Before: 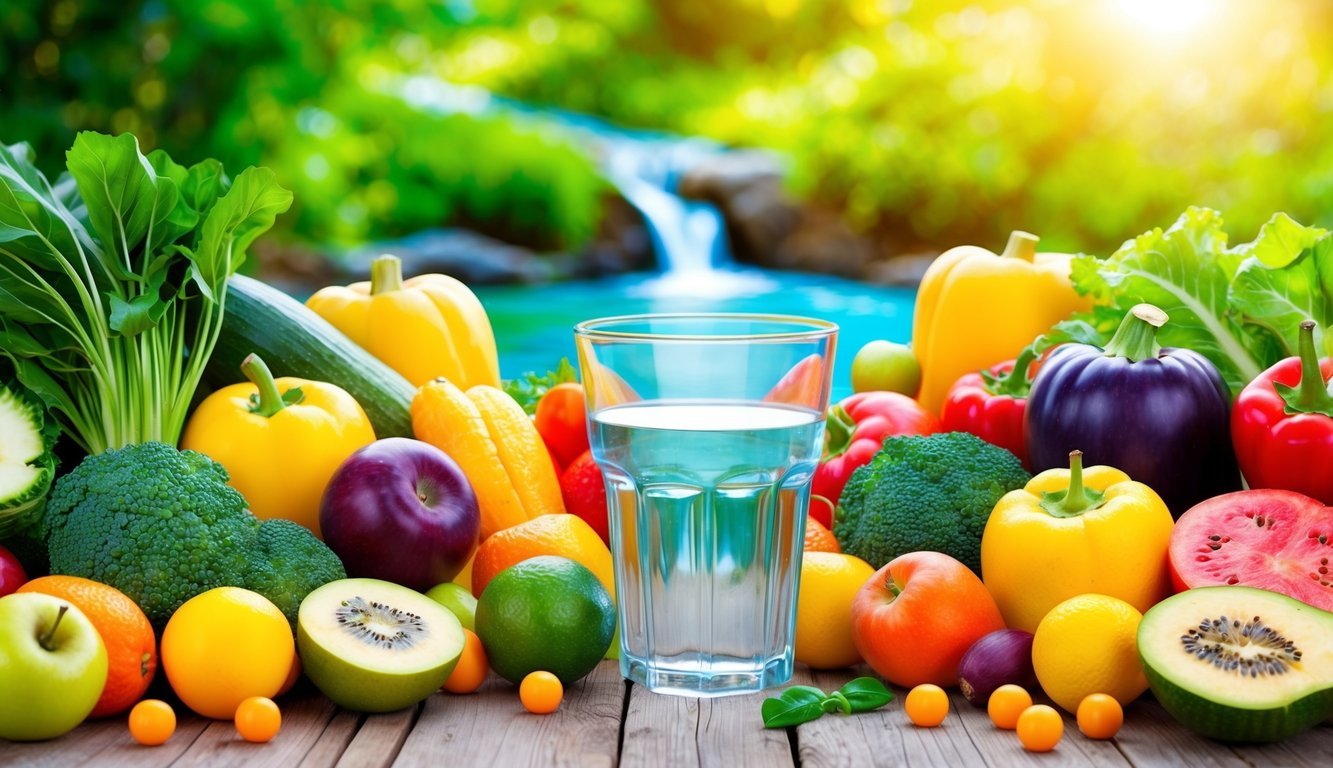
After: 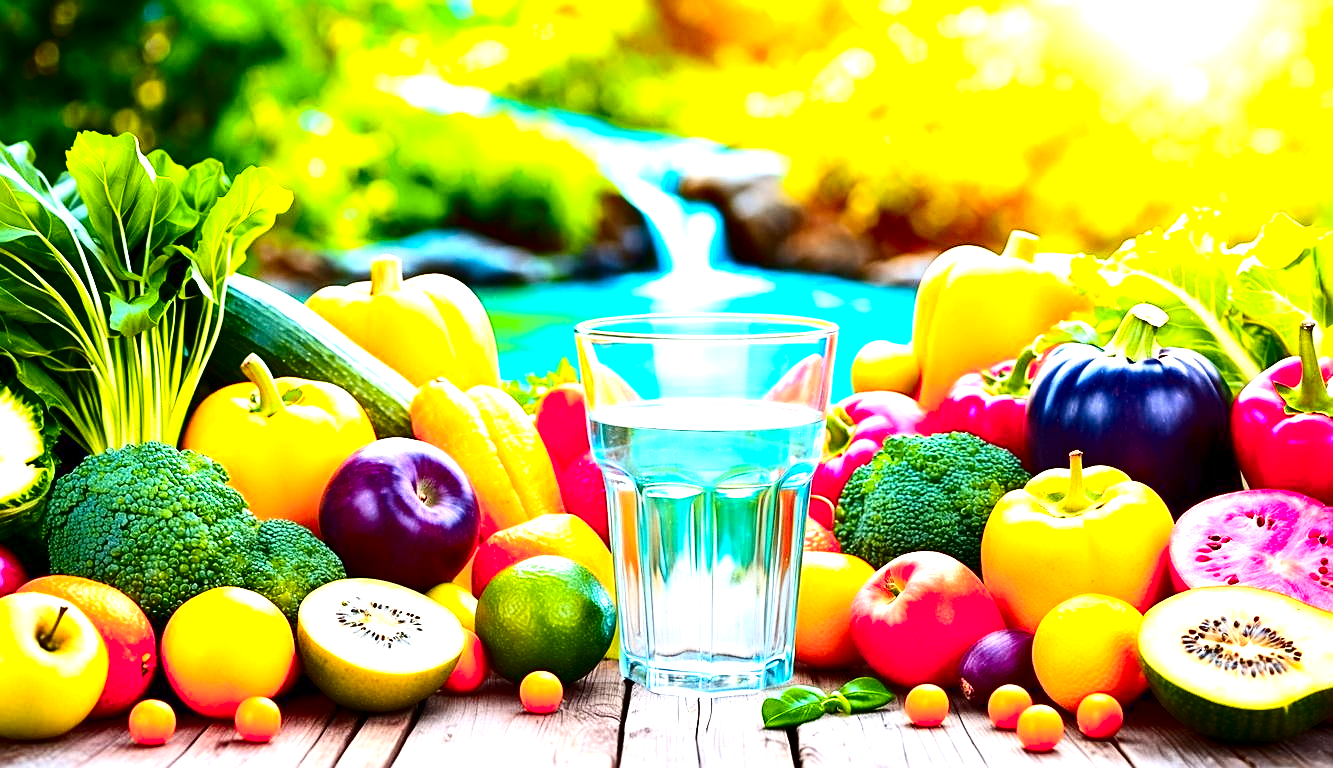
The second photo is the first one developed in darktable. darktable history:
sharpen: on, module defaults
contrast brightness saturation: contrast 0.24, brightness -0.24, saturation 0.14
color zones: curves: ch1 [(0.239, 0.552) (0.75, 0.5)]; ch2 [(0.25, 0.462) (0.749, 0.457)], mix 25.94%
contrast equalizer: y [[0.5, 0.501, 0.532, 0.538, 0.54, 0.541], [0.5 ×6], [0.5 ×6], [0 ×6], [0 ×6]]
exposure: black level correction 0.001, exposure 1.398 EV, compensate exposure bias true, compensate highlight preservation false
